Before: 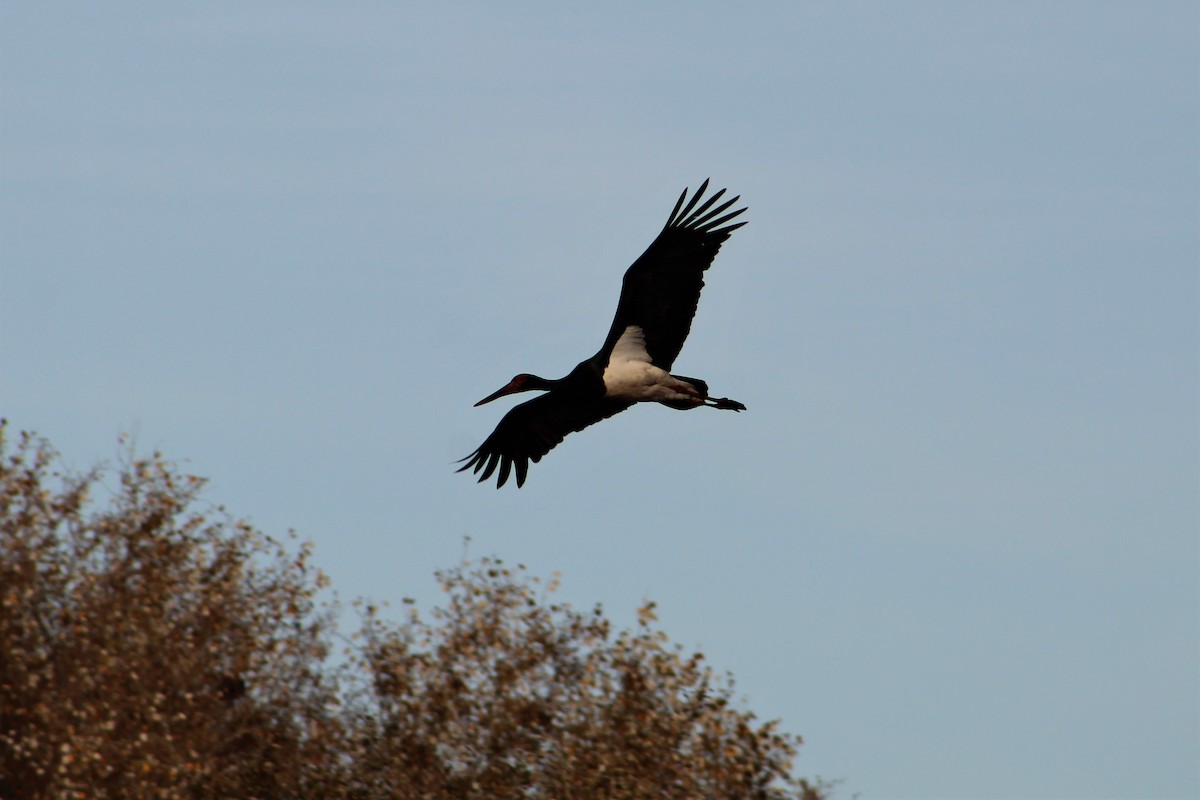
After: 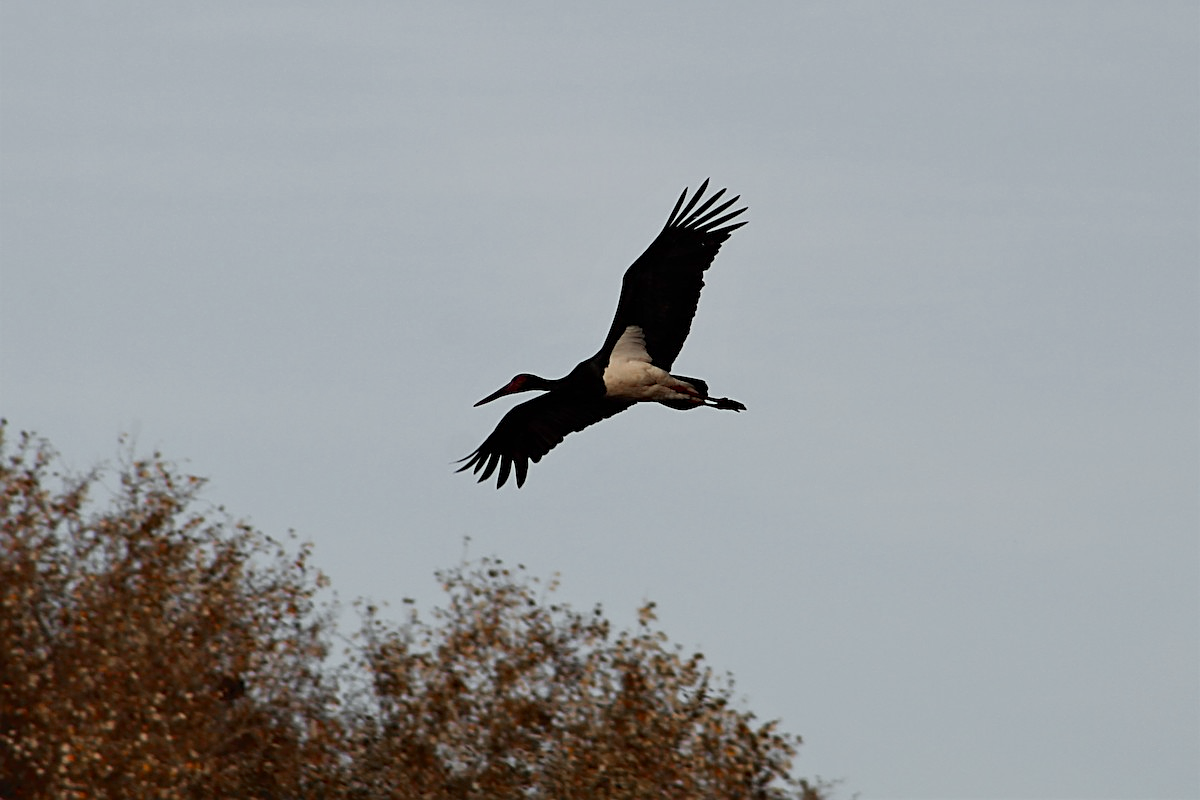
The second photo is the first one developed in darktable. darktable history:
base curve: curves: ch0 [(0, 0) (0.472, 0.508) (1, 1)], preserve colors none
sharpen: on, module defaults
color zones: curves: ch0 [(0, 0.48) (0.209, 0.398) (0.305, 0.332) (0.429, 0.493) (0.571, 0.5) (0.714, 0.5) (0.857, 0.5) (1, 0.48)]; ch1 [(0, 0.736) (0.143, 0.625) (0.225, 0.371) (0.429, 0.256) (0.571, 0.241) (0.714, 0.213) (0.857, 0.48) (1, 0.736)]; ch2 [(0, 0.448) (0.143, 0.498) (0.286, 0.5) (0.429, 0.5) (0.571, 0.5) (0.714, 0.5) (0.857, 0.5) (1, 0.448)]
